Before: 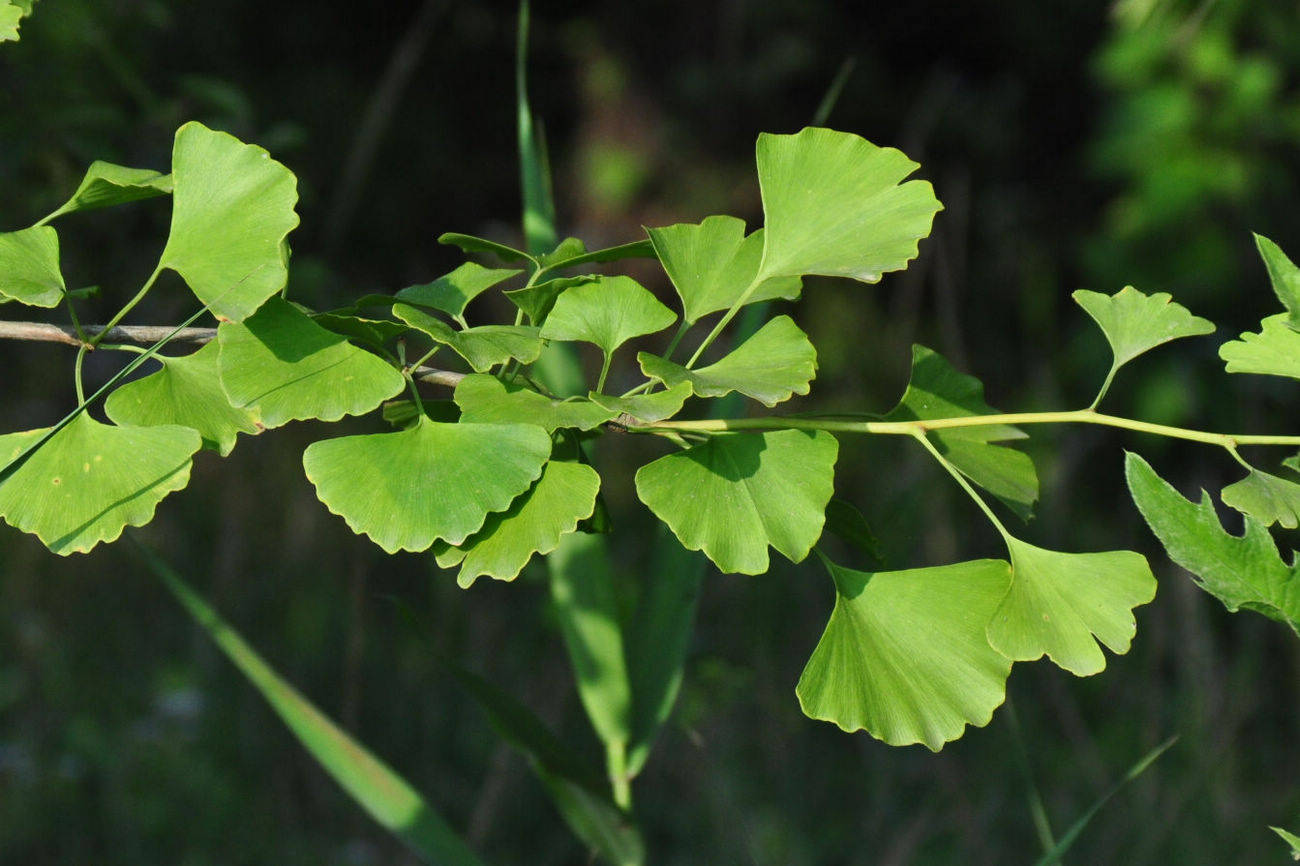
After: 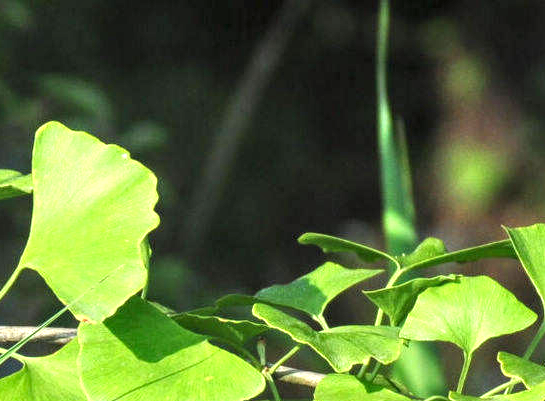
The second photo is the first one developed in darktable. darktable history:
exposure: black level correction 0, exposure 1.2 EV, compensate highlight preservation false
crop and rotate: left 10.817%, top 0.062%, right 47.194%, bottom 53.626%
local contrast: detail 130%
